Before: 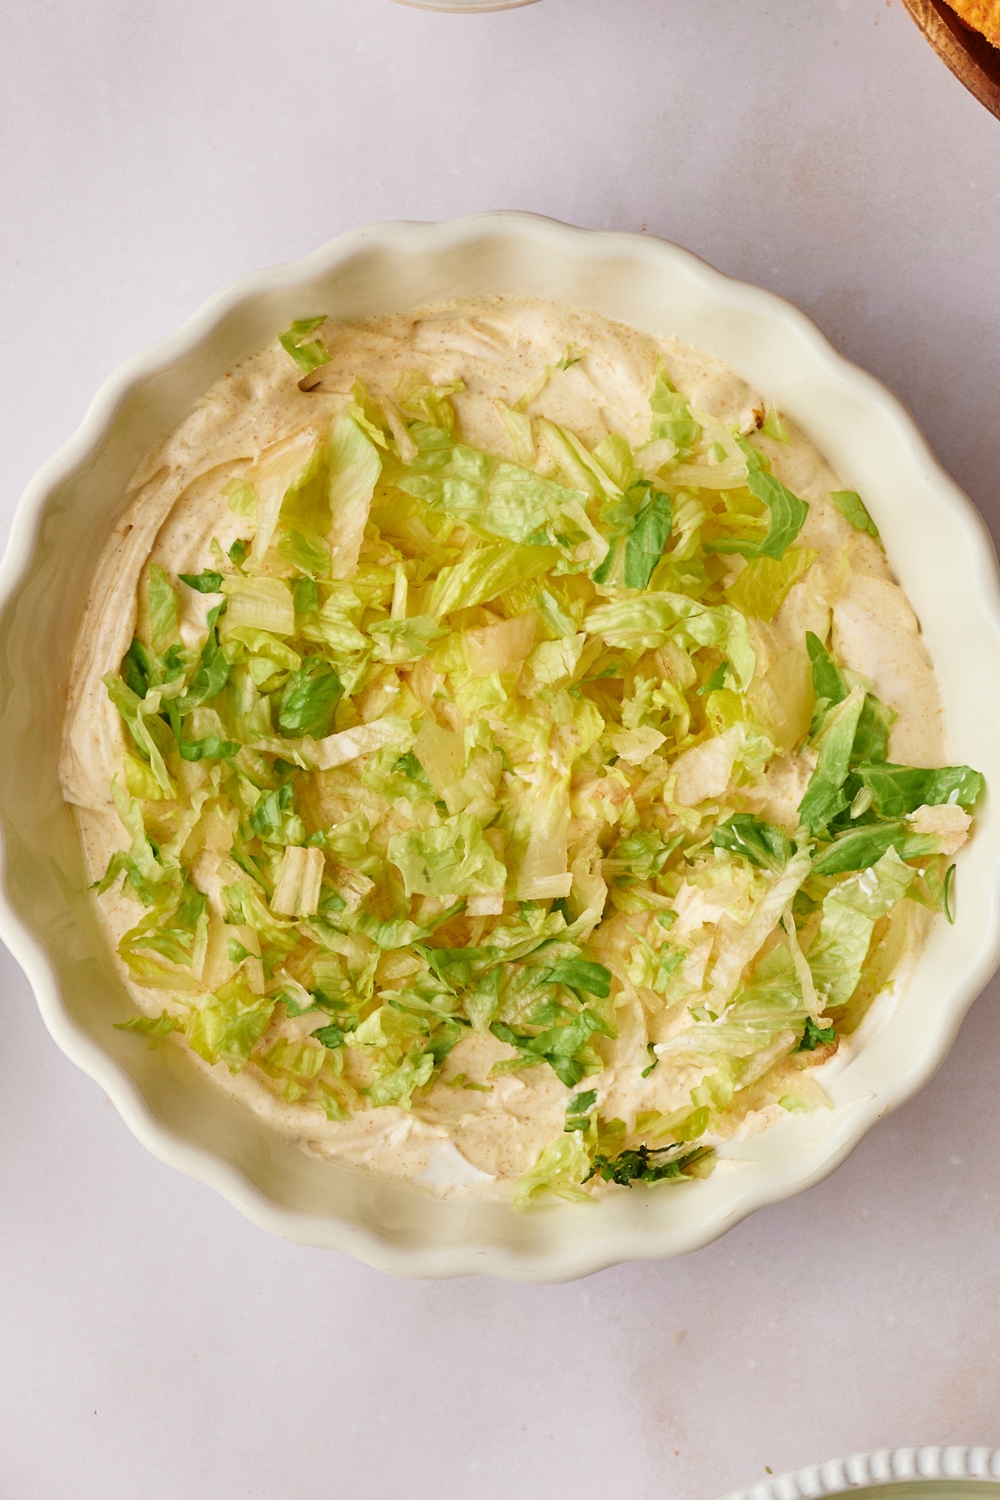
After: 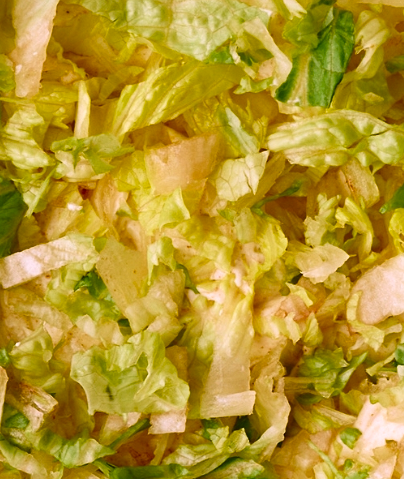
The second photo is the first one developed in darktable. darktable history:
contrast brightness saturation: contrast 0.13, brightness -0.24, saturation 0.14
crop: left 31.751%, top 32.172%, right 27.8%, bottom 35.83%
white balance: red 1.066, blue 1.119
